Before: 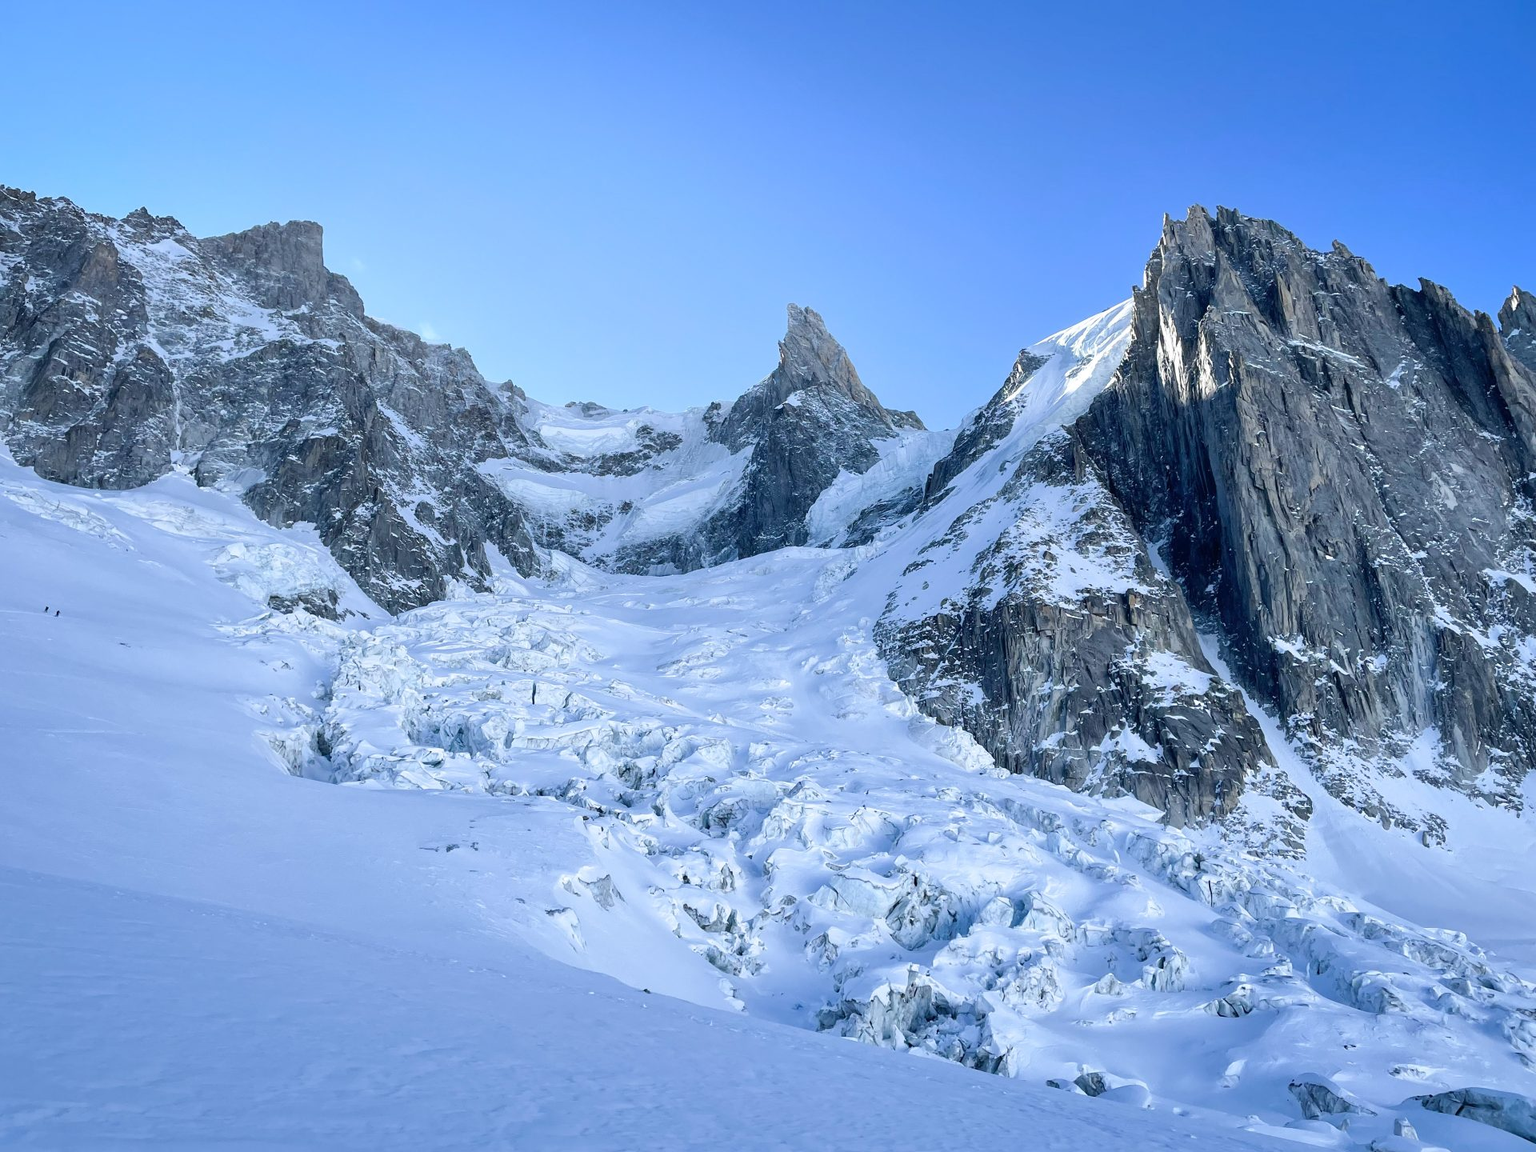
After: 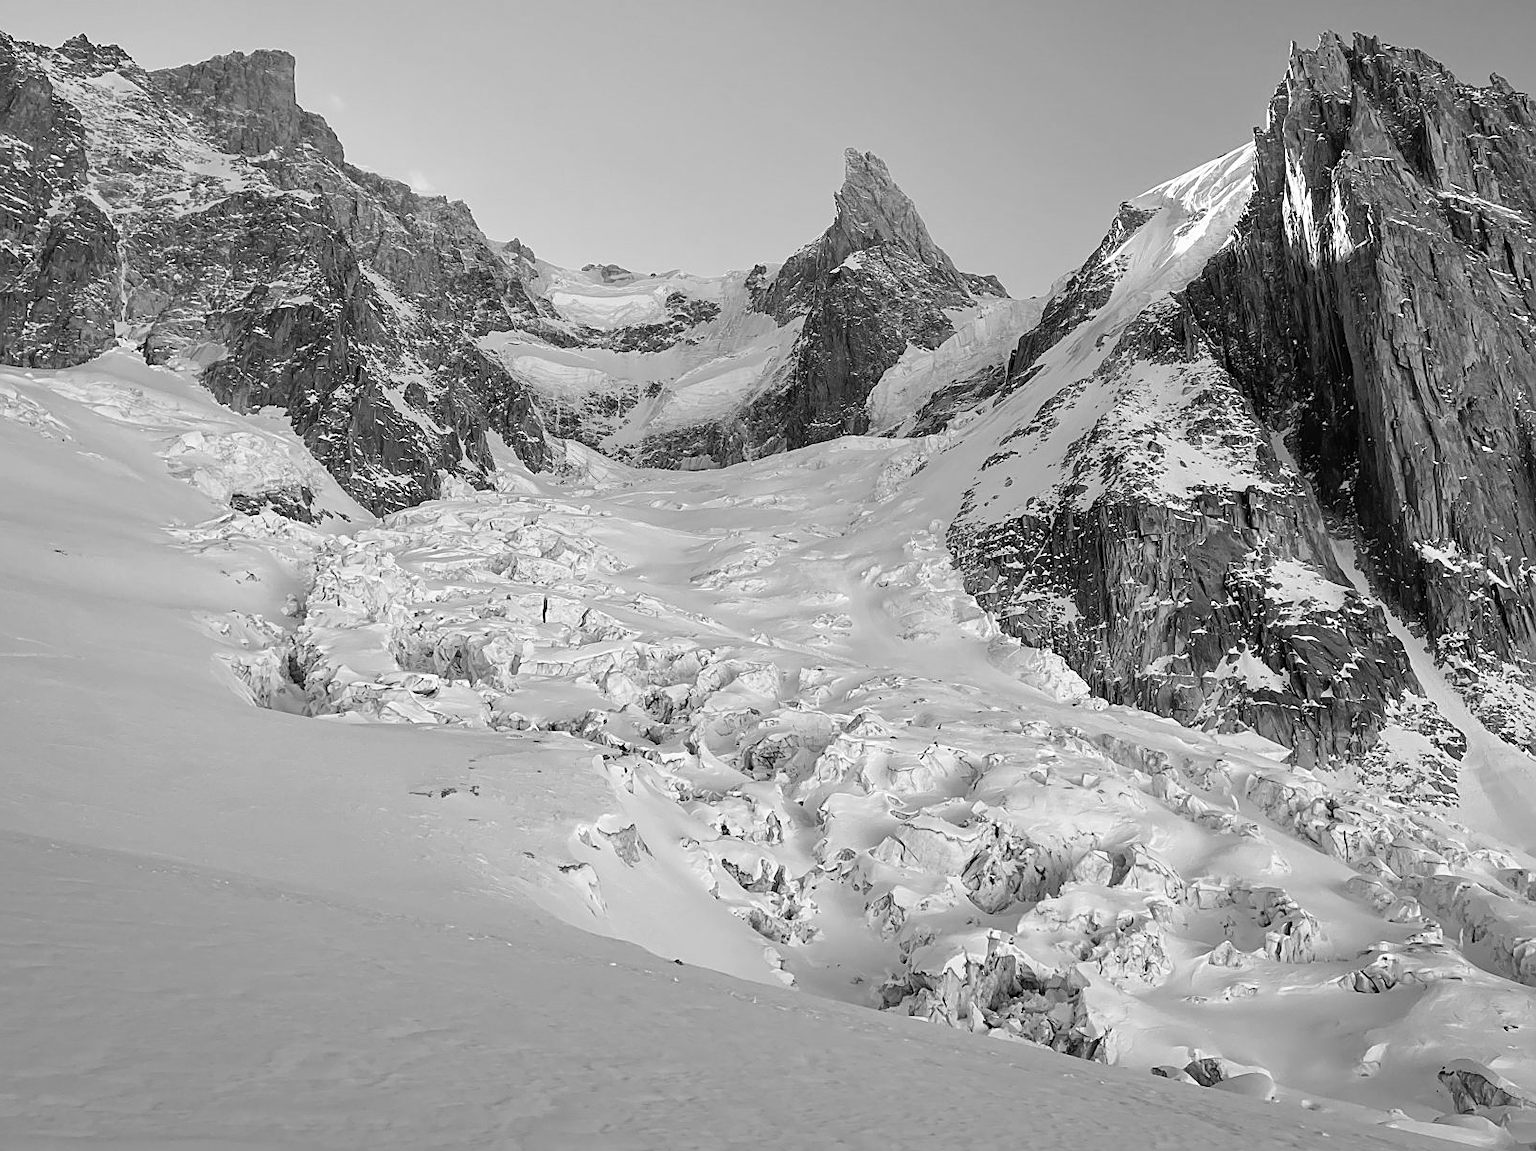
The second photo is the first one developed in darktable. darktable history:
exposure: exposure -0.04 EV, compensate highlight preservation false
color zones: curves: ch1 [(0, -0.394) (0.143, -0.394) (0.286, -0.394) (0.429, -0.392) (0.571, -0.391) (0.714, -0.391) (0.857, -0.391) (1, -0.394)]
crop and rotate: left 4.817%, top 15.518%, right 10.653%
sharpen: on, module defaults
